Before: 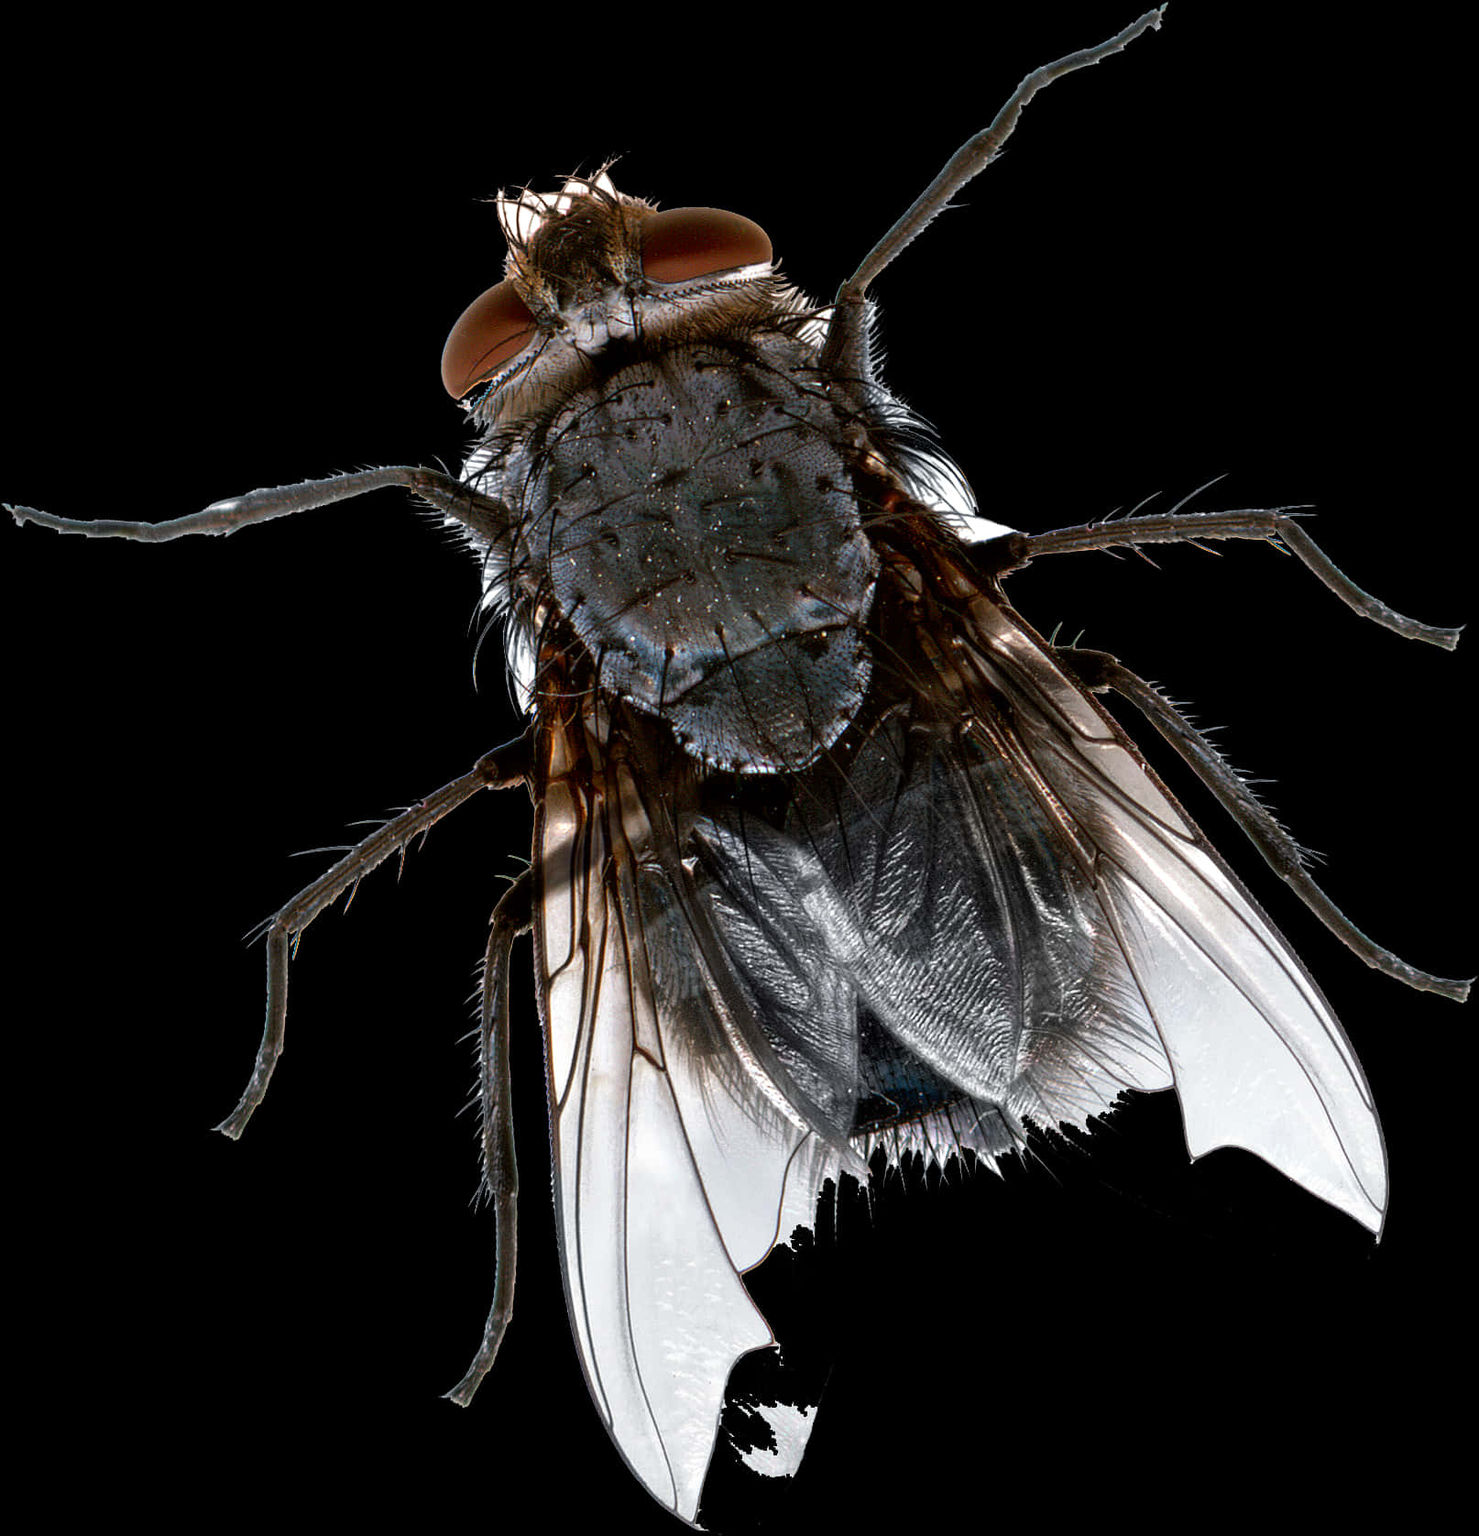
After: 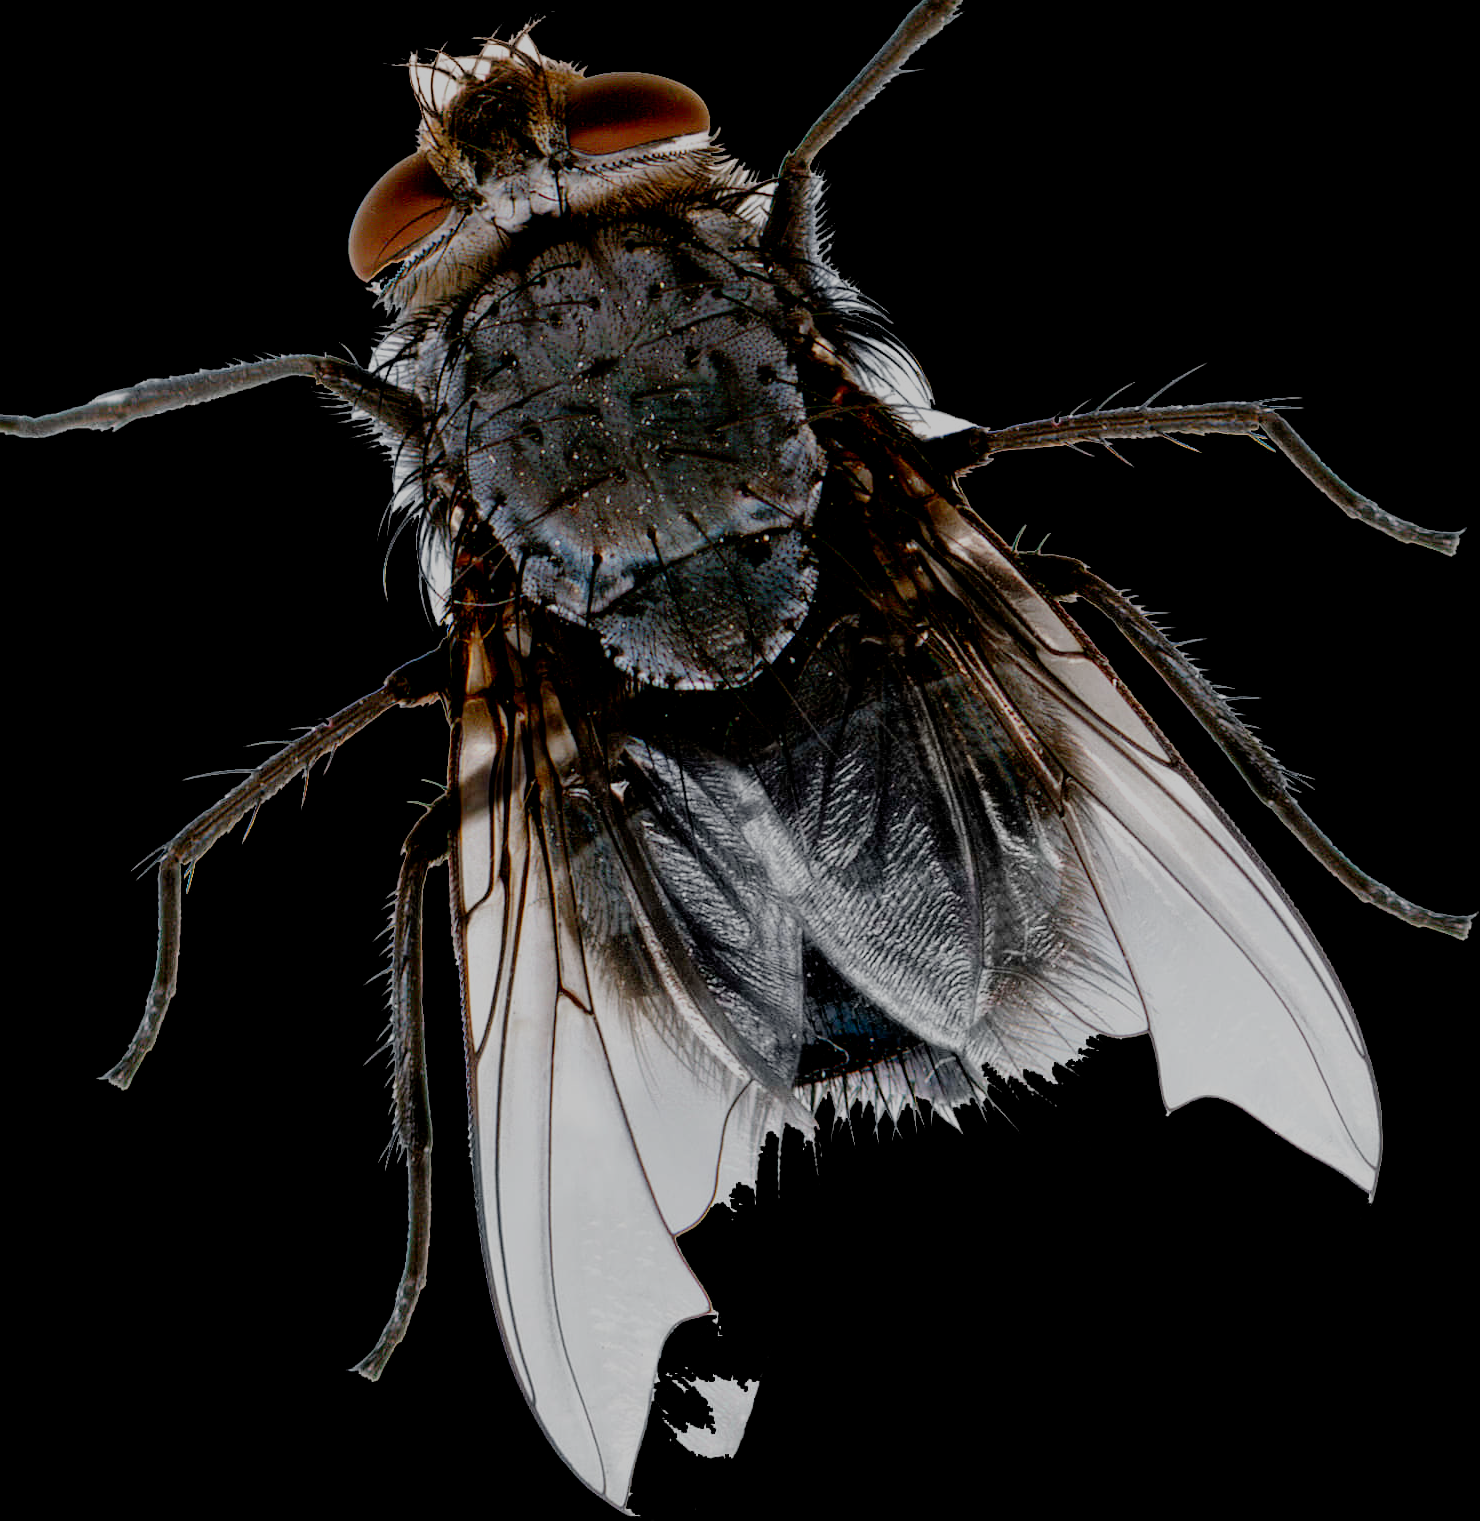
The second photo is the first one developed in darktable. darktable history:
crop and rotate: left 8.262%, top 9.226%
filmic rgb: middle gray luminance 18%, black relative exposure -7.5 EV, white relative exposure 8.5 EV, threshold 6 EV, target black luminance 0%, hardness 2.23, latitude 18.37%, contrast 0.878, highlights saturation mix 5%, shadows ↔ highlights balance 10.15%, add noise in highlights 0, preserve chrominance no, color science v3 (2019), use custom middle-gray values true, iterations of high-quality reconstruction 0, contrast in highlights soft, enable highlight reconstruction true
